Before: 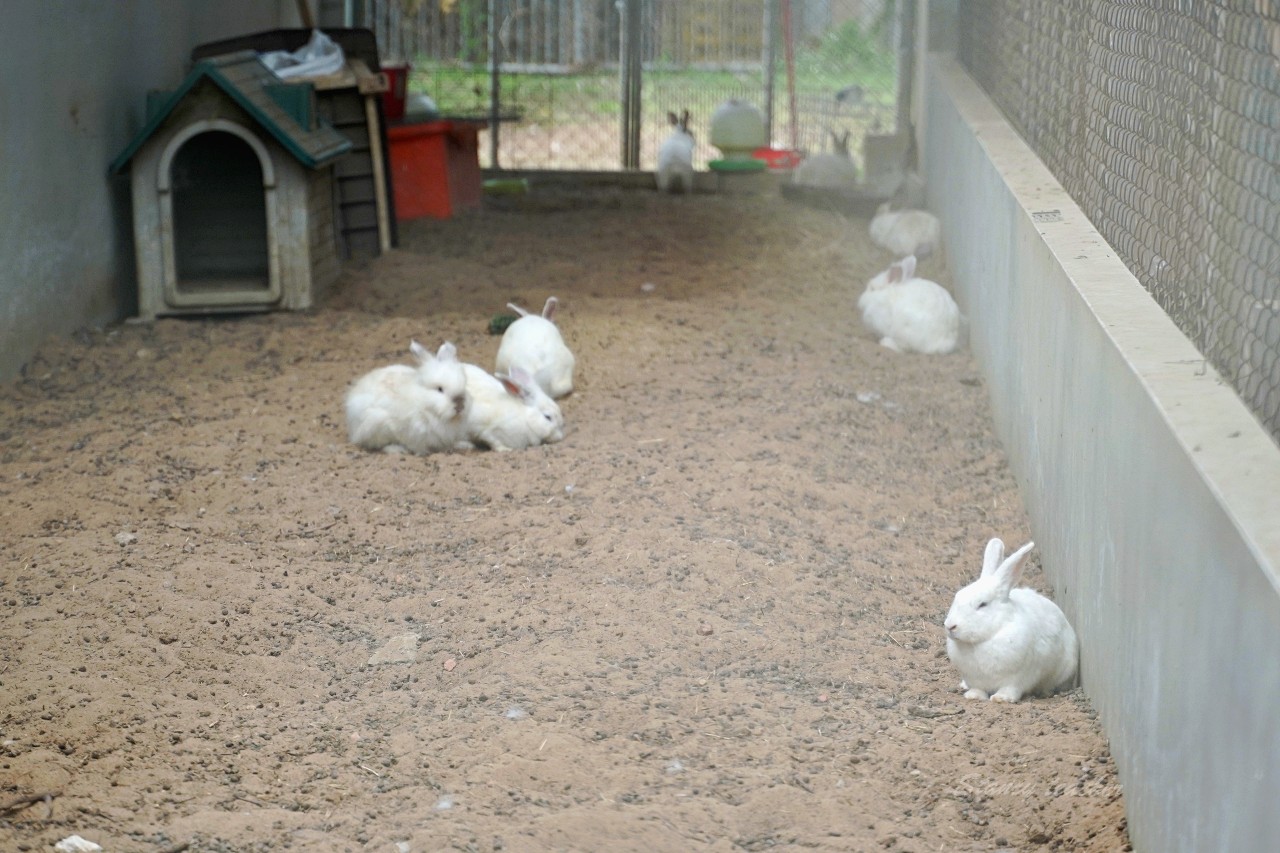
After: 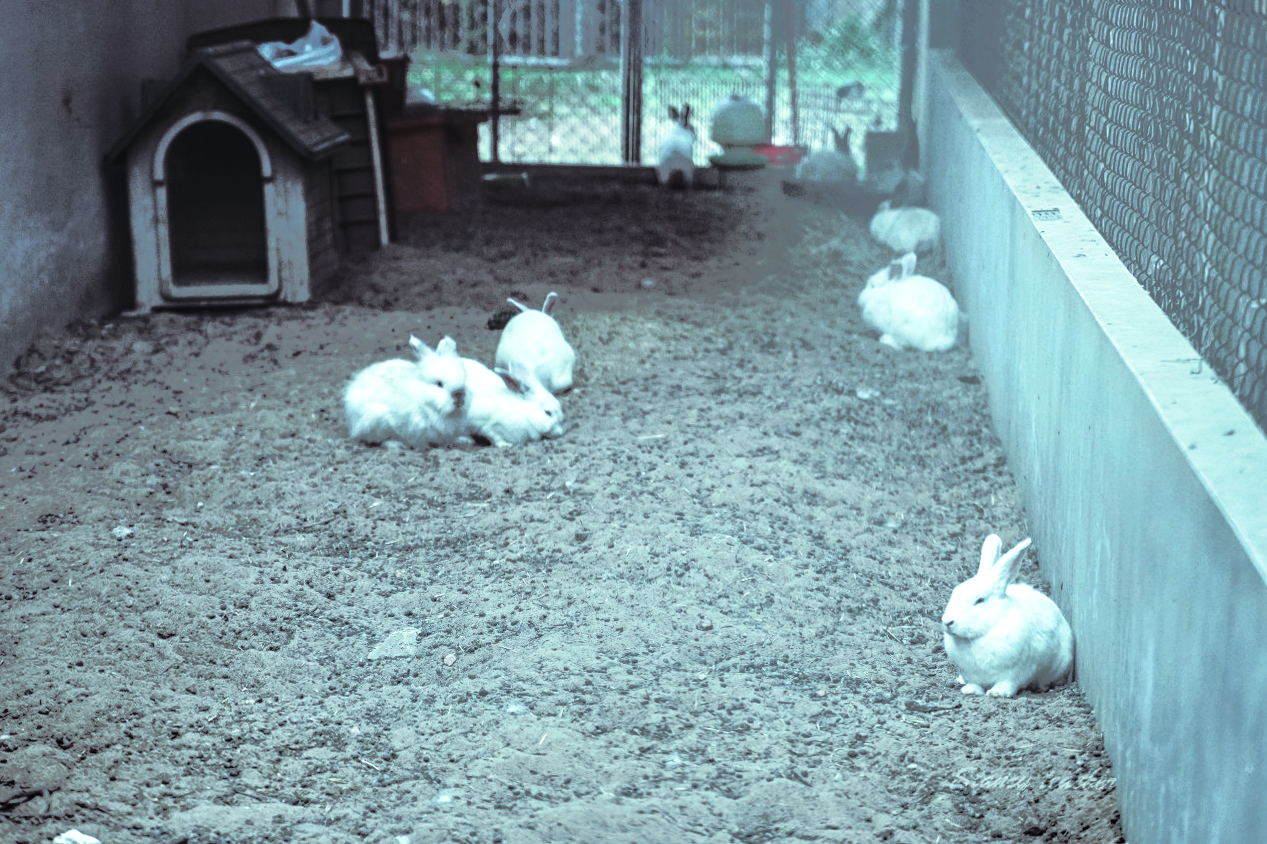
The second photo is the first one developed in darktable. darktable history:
tone curve: curves: ch0 [(0, 0) (0.081, 0.033) (0.192, 0.124) (0.283, 0.238) (0.407, 0.476) (0.495, 0.521) (0.661, 0.756) (0.788, 0.87) (1, 0.951)]; ch1 [(0, 0) (0.161, 0.092) (0.35, 0.33) (0.392, 0.392) (0.427, 0.426) (0.479, 0.472) (0.505, 0.497) (0.521, 0.524) (0.567, 0.56) (0.583, 0.592) (0.625, 0.627) (0.678, 0.733) (1, 1)]; ch2 [(0, 0) (0.346, 0.362) (0.404, 0.427) (0.502, 0.499) (0.531, 0.523) (0.544, 0.561) (0.58, 0.59) (0.629, 0.642) (0.717, 0.678) (1, 1)], color space Lab, independent channels, preserve colors none
white balance: red 0.978, blue 0.999
split-toning: shadows › hue 36°, shadows › saturation 0.05, highlights › hue 10.8°, highlights › saturation 0.15, compress 40%
rotate and perspective: rotation 0.174°, lens shift (vertical) 0.013, lens shift (horizontal) 0.019, shear 0.001, automatic cropping original format, crop left 0.007, crop right 0.991, crop top 0.016, crop bottom 0.997
local contrast: highlights 60%, shadows 60%, detail 160%
rgb curve: curves: ch0 [(0, 0.186) (0.314, 0.284) (0.576, 0.466) (0.805, 0.691) (0.936, 0.886)]; ch1 [(0, 0.186) (0.314, 0.284) (0.581, 0.534) (0.771, 0.746) (0.936, 0.958)]; ch2 [(0, 0.216) (0.275, 0.39) (1, 1)], mode RGB, independent channels, compensate middle gray true, preserve colors none
